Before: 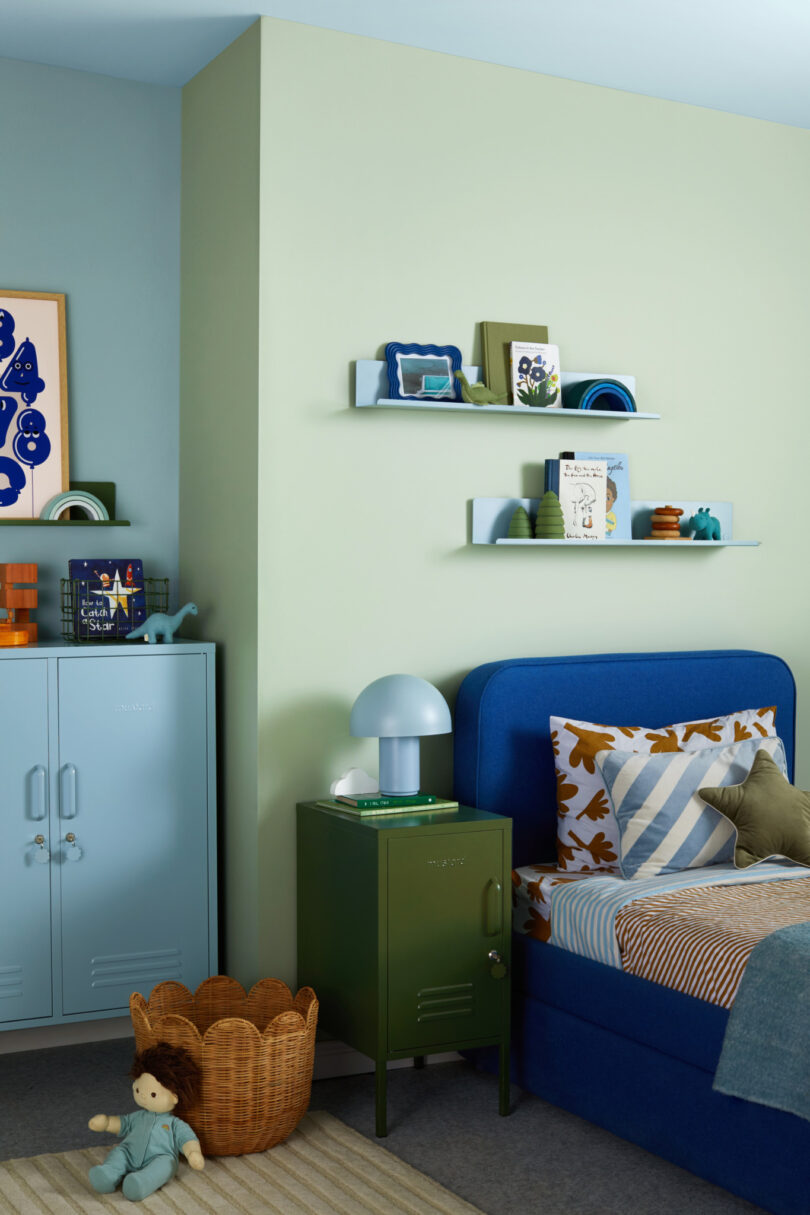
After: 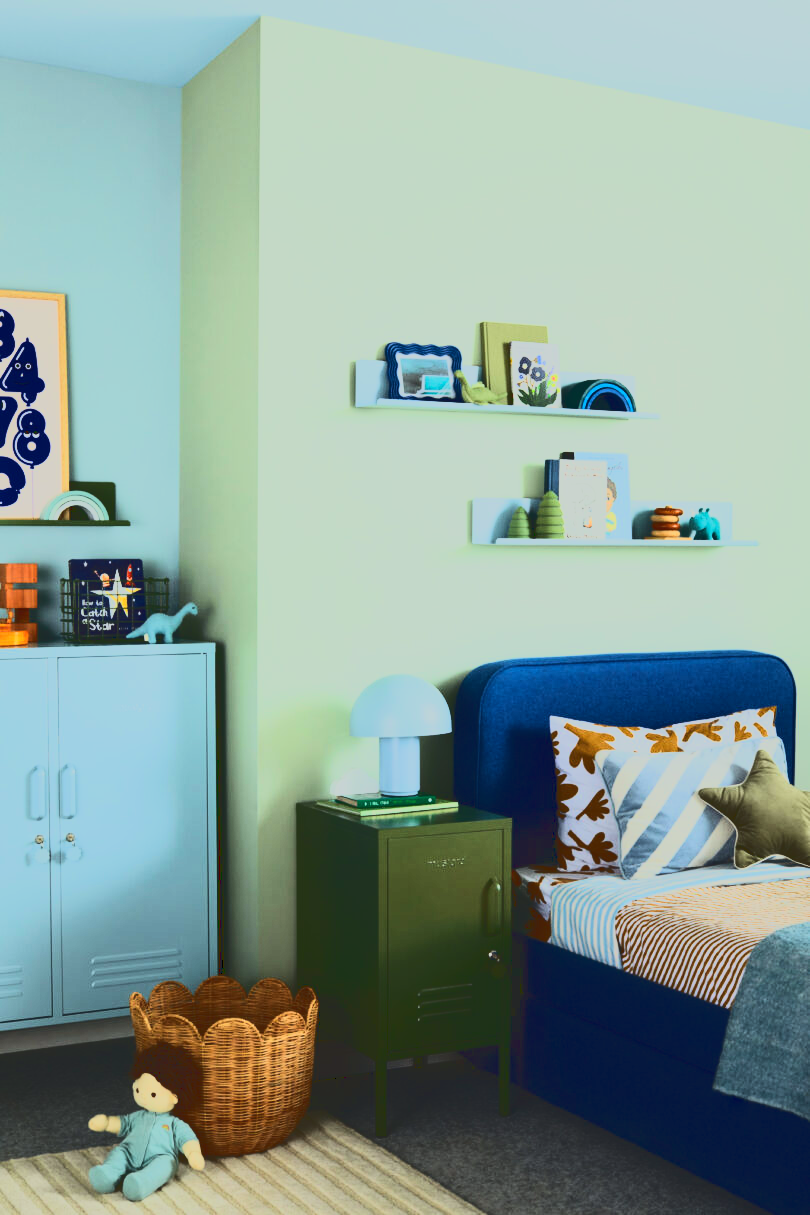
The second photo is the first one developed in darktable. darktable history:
rgb curve: curves: ch0 [(0, 0) (0.21, 0.15) (0.24, 0.21) (0.5, 0.75) (0.75, 0.96) (0.89, 0.99) (1, 1)]; ch1 [(0, 0.02) (0.21, 0.13) (0.25, 0.2) (0.5, 0.67) (0.75, 0.9) (0.89, 0.97) (1, 1)]; ch2 [(0, 0.02) (0.21, 0.13) (0.25, 0.2) (0.5, 0.67) (0.75, 0.9) (0.89, 0.97) (1, 1)], compensate middle gray true
tone curve: curves: ch0 [(0, 0.148) (0.191, 0.225) (0.712, 0.695) (0.864, 0.797) (1, 0.839)]
color calibration: illuminant Planckian (black body), x 0.351, y 0.352, temperature 4794.27 K
